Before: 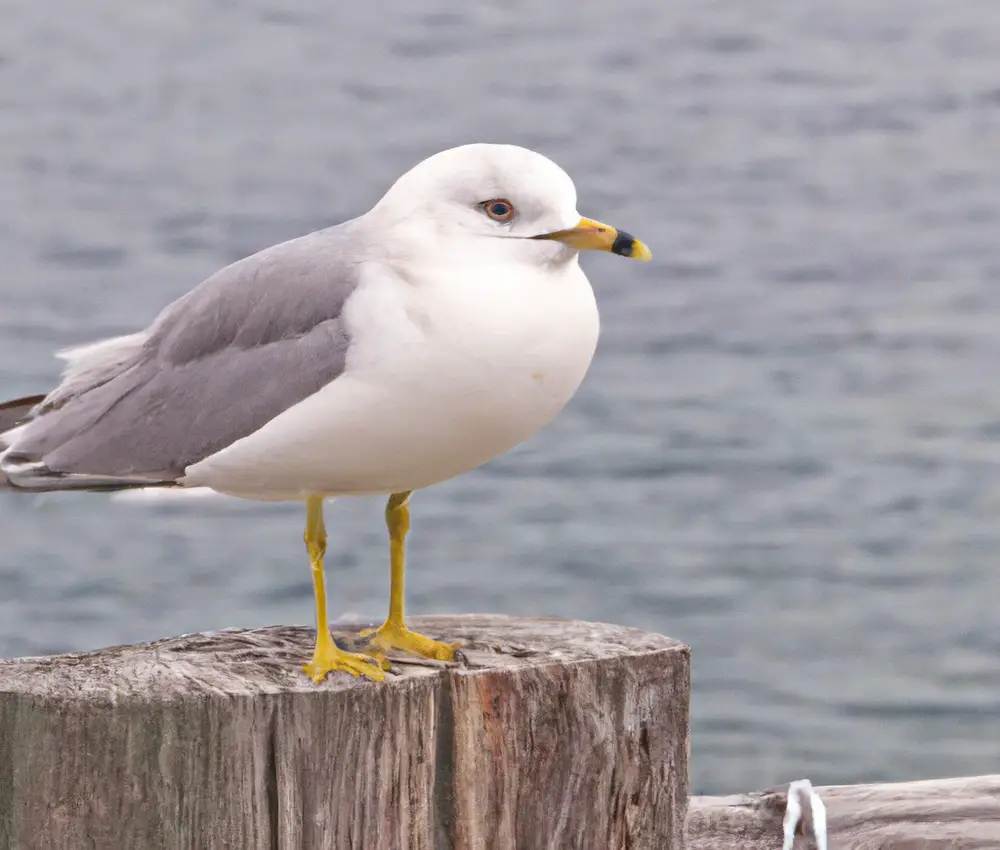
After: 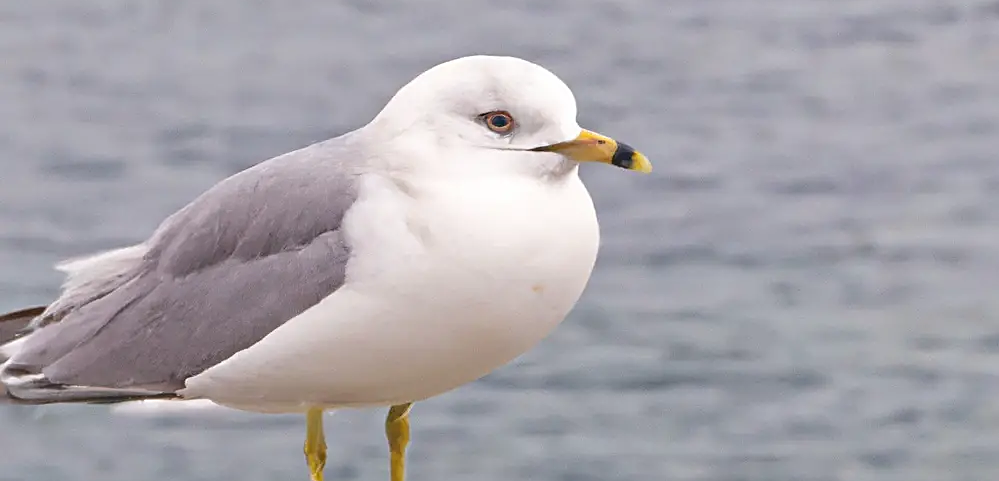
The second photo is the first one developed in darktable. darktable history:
crop and rotate: top 10.427%, bottom 32.892%
sharpen: on, module defaults
